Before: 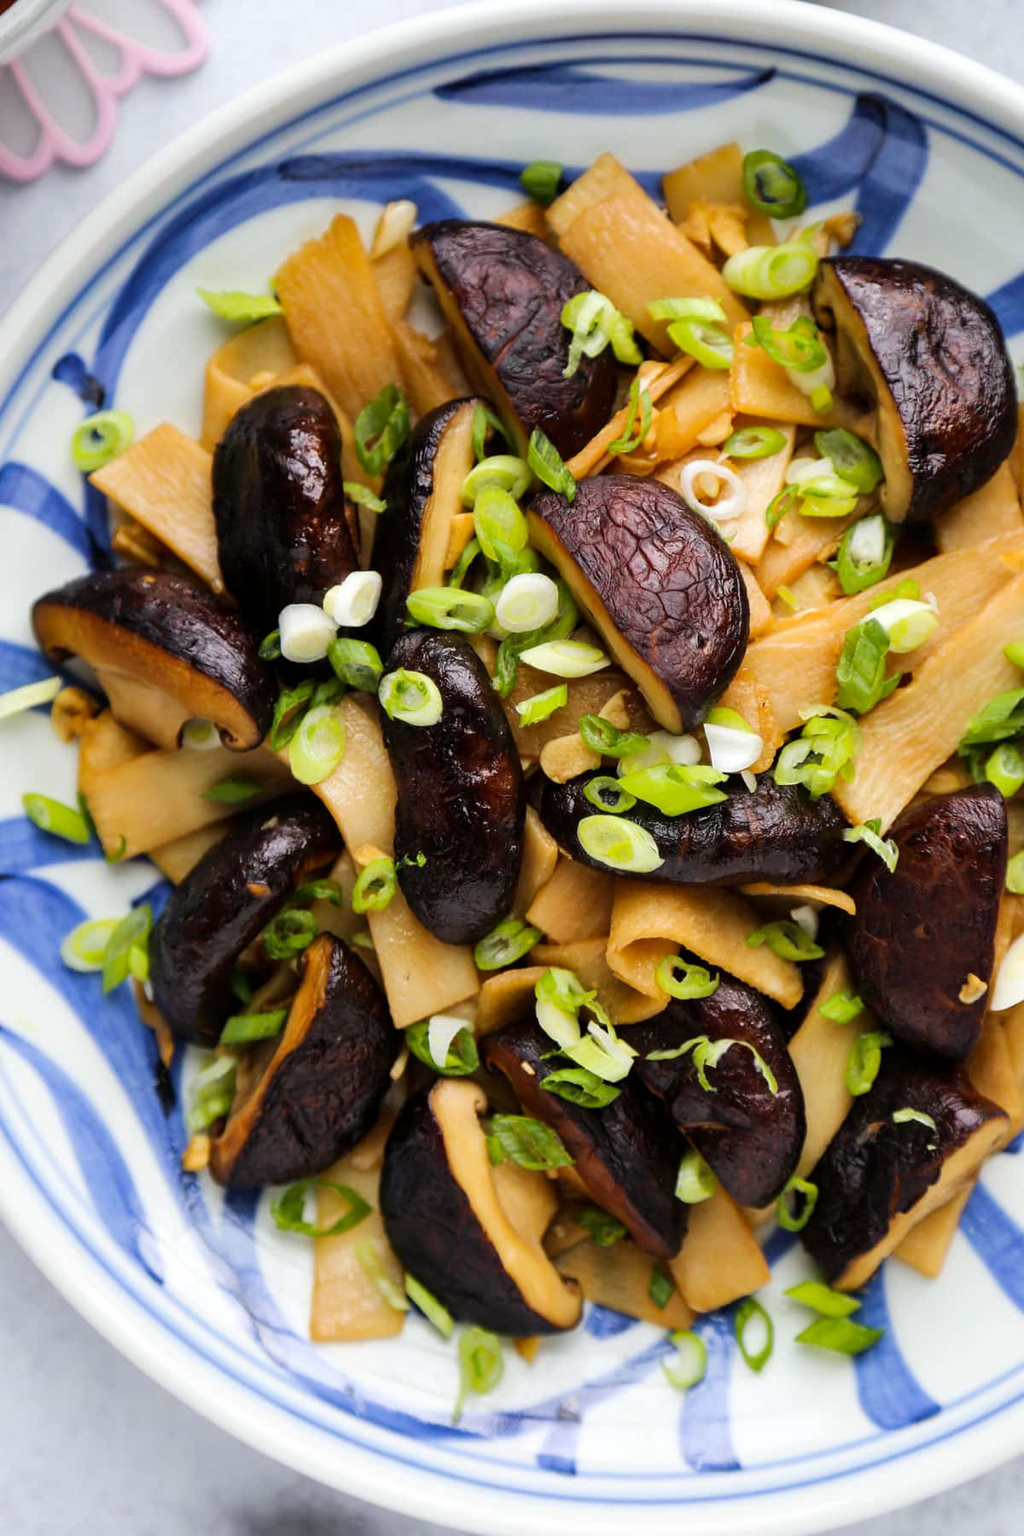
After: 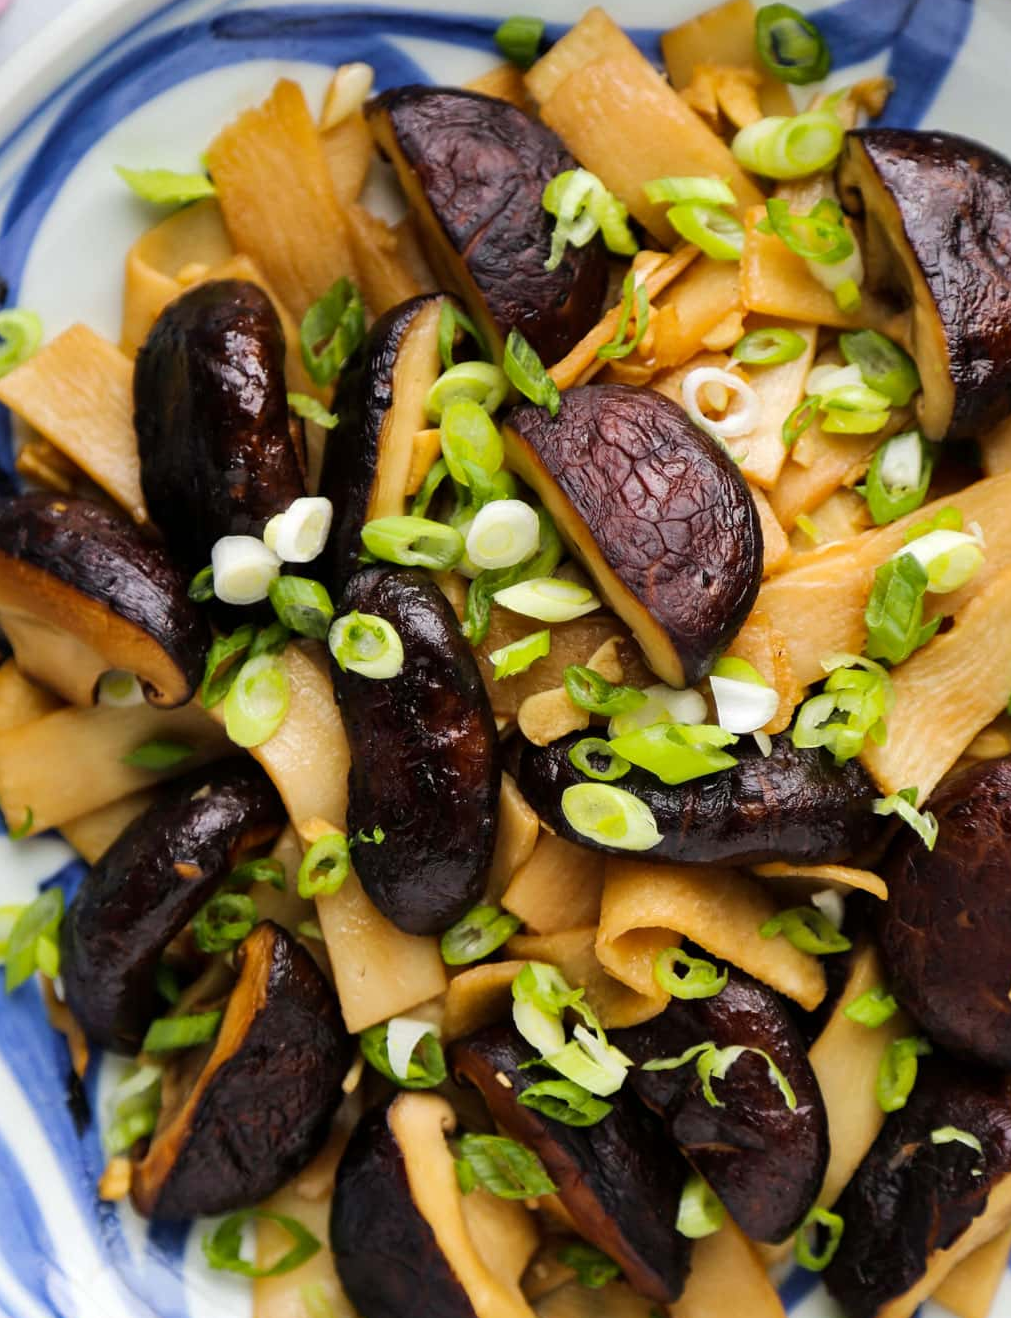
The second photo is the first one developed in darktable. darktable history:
crop and rotate: left 9.656%, top 9.567%, right 6.052%, bottom 17.186%
